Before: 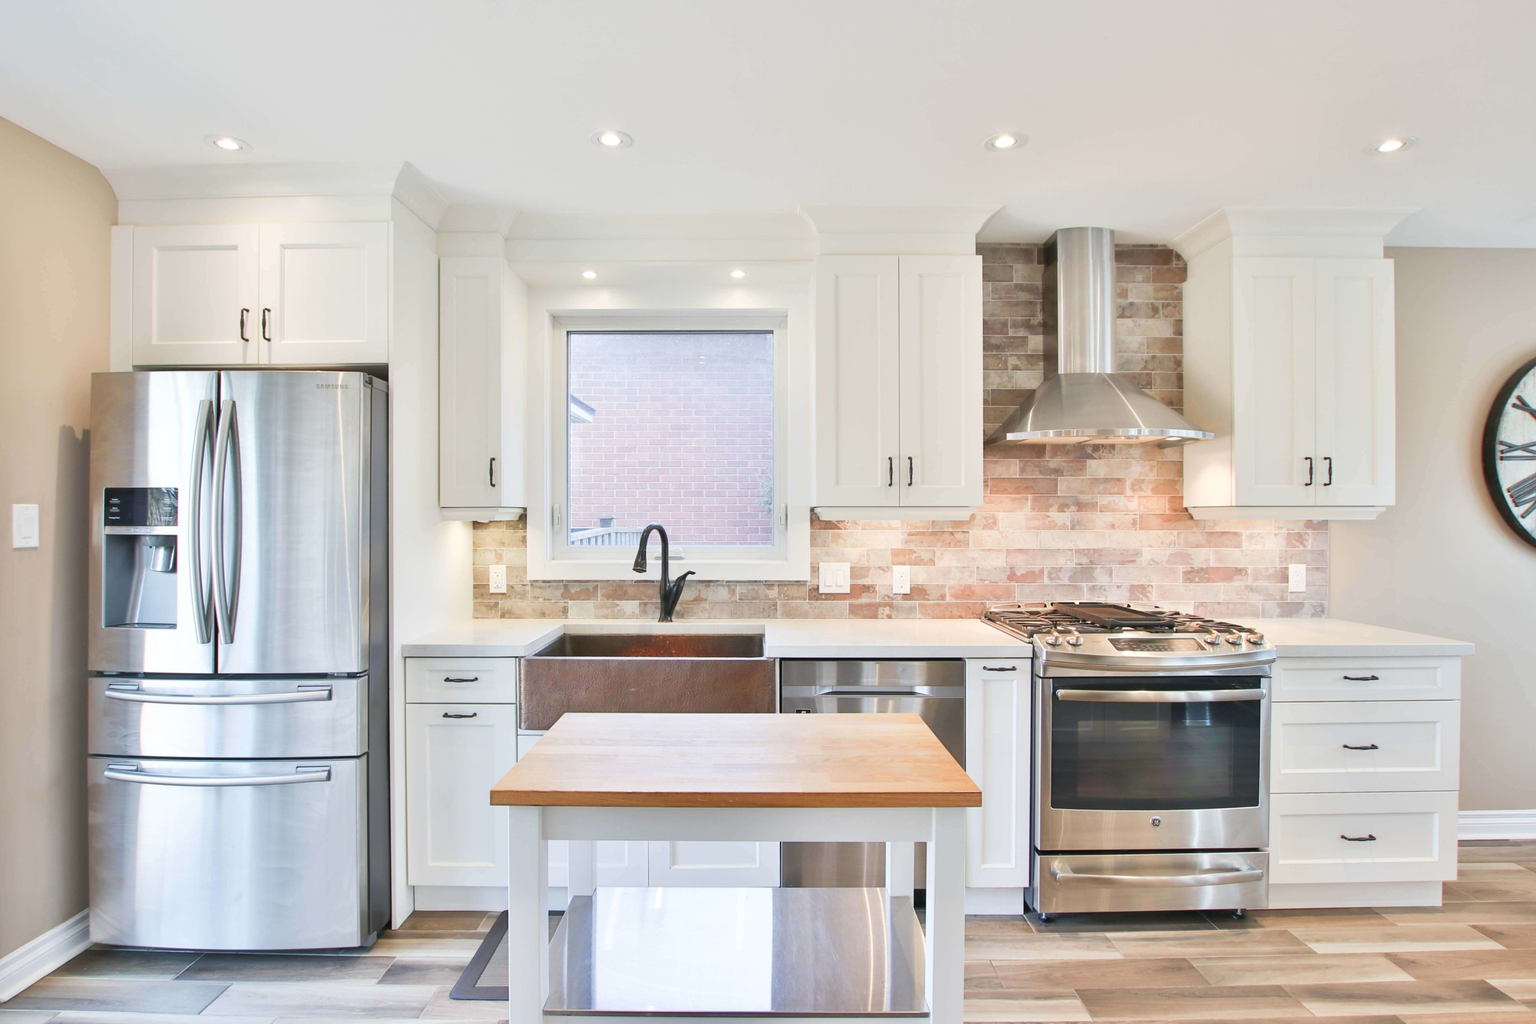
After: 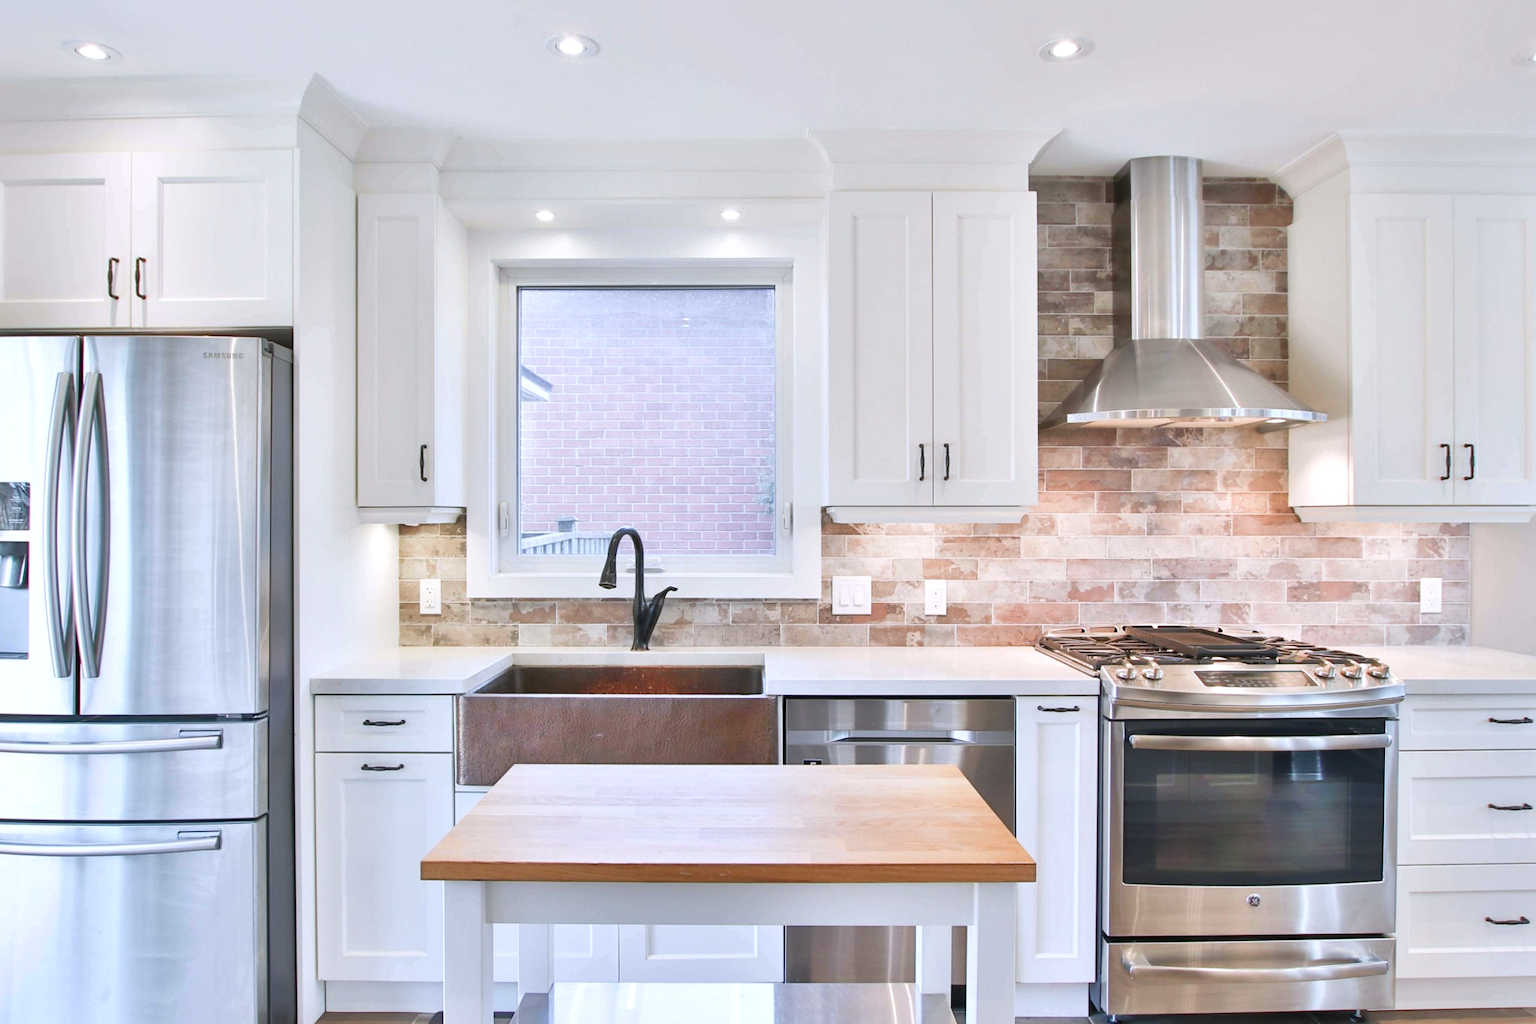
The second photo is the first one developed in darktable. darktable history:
color calibration: illuminant as shot in camera, x 0.358, y 0.373, temperature 4628.91 K
local contrast: mode bilateral grid, contrast 20, coarseness 50, detail 132%, midtone range 0.2
crop and rotate: left 10.071%, top 10.071%, right 10.02%, bottom 10.02%
